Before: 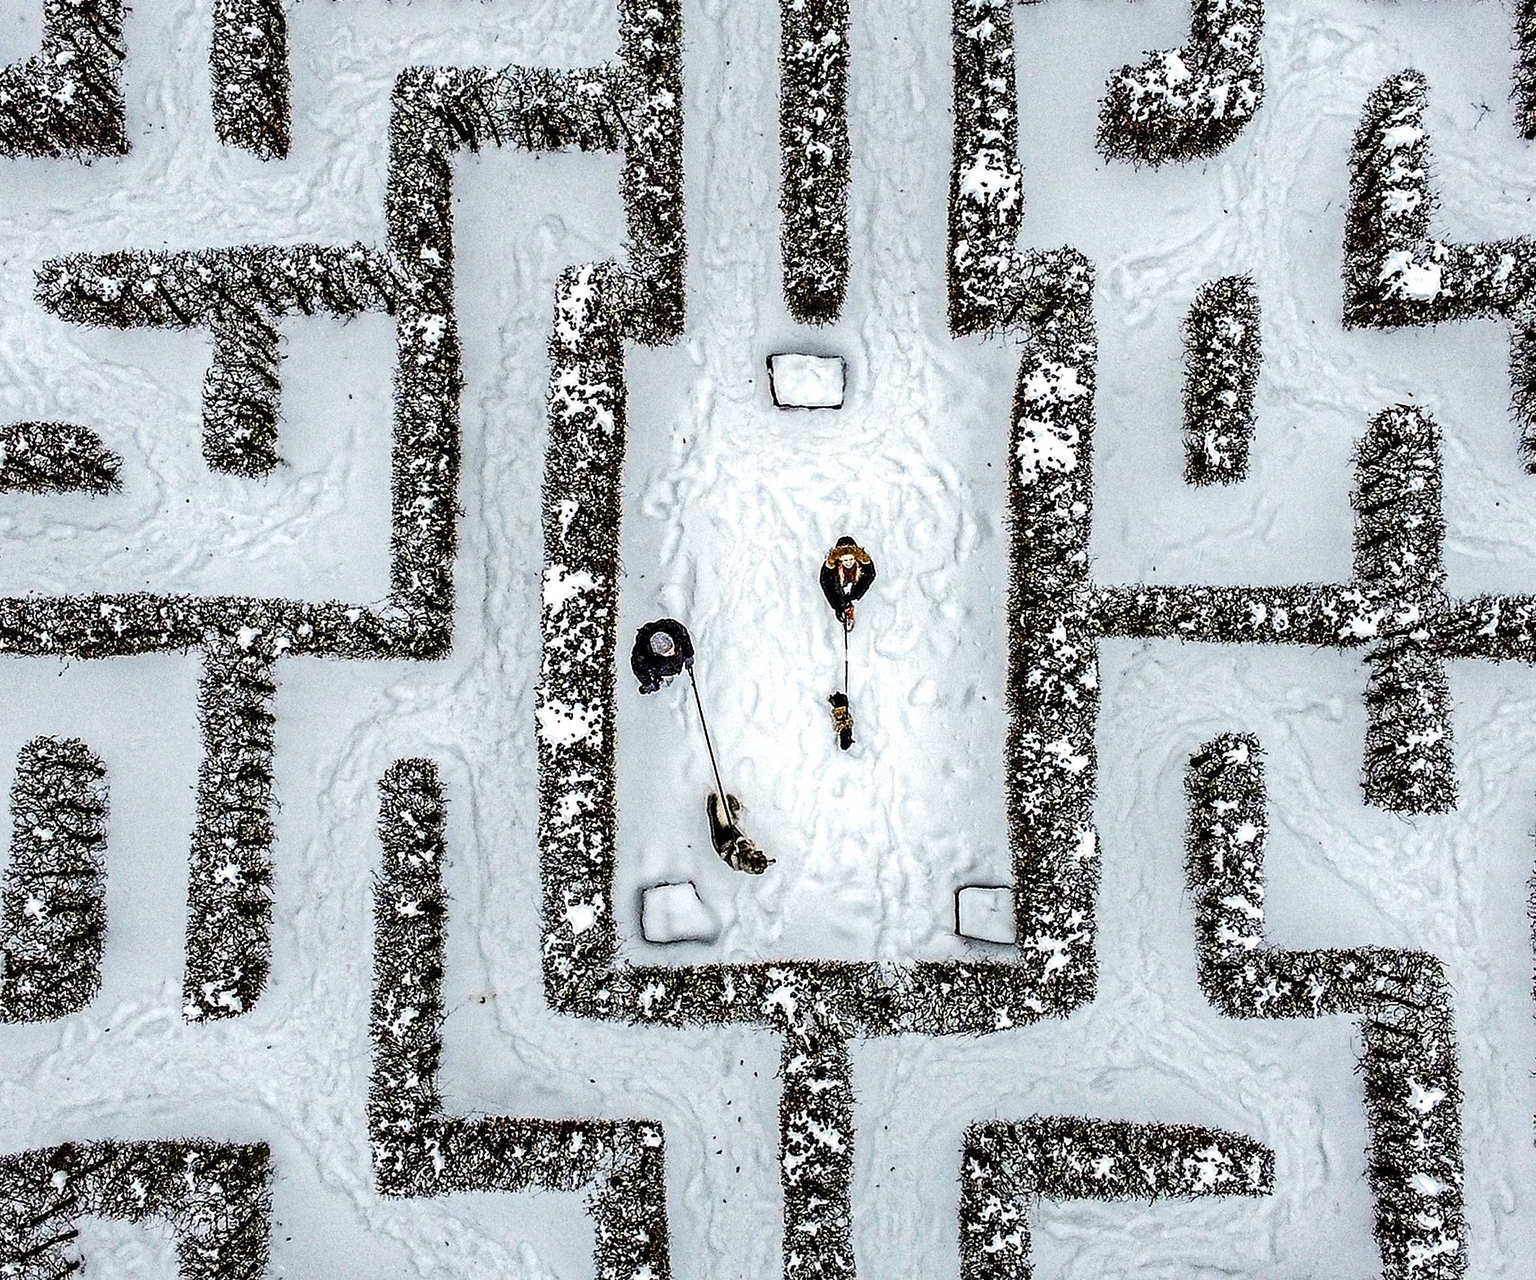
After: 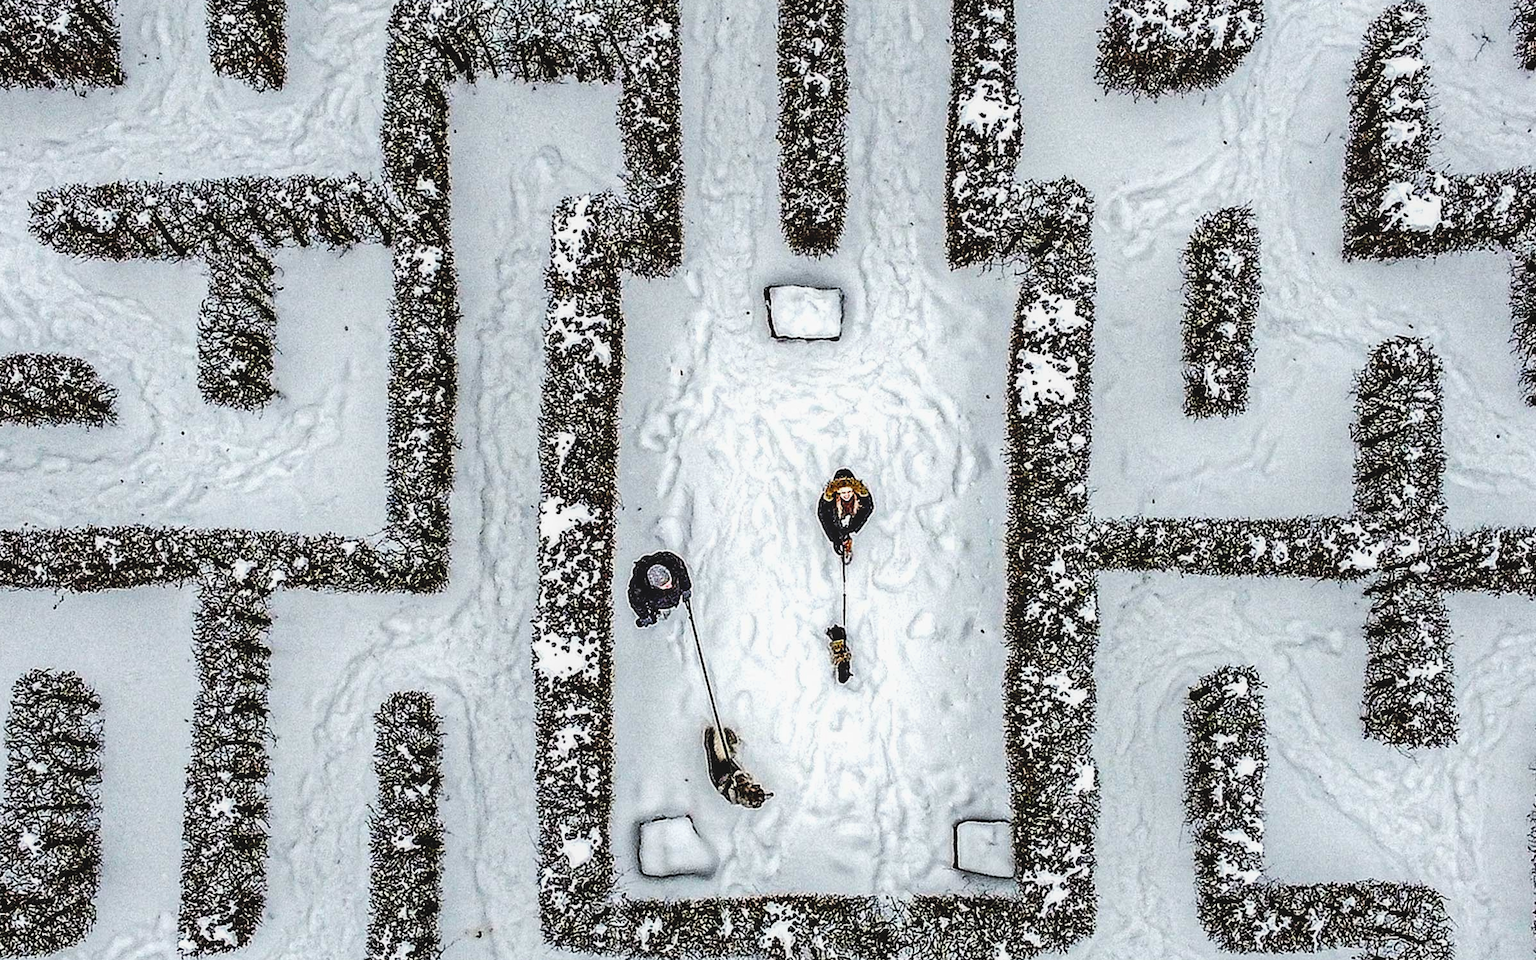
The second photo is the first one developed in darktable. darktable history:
crop: left 0.387%, top 5.469%, bottom 19.809%
local contrast: detail 110%
